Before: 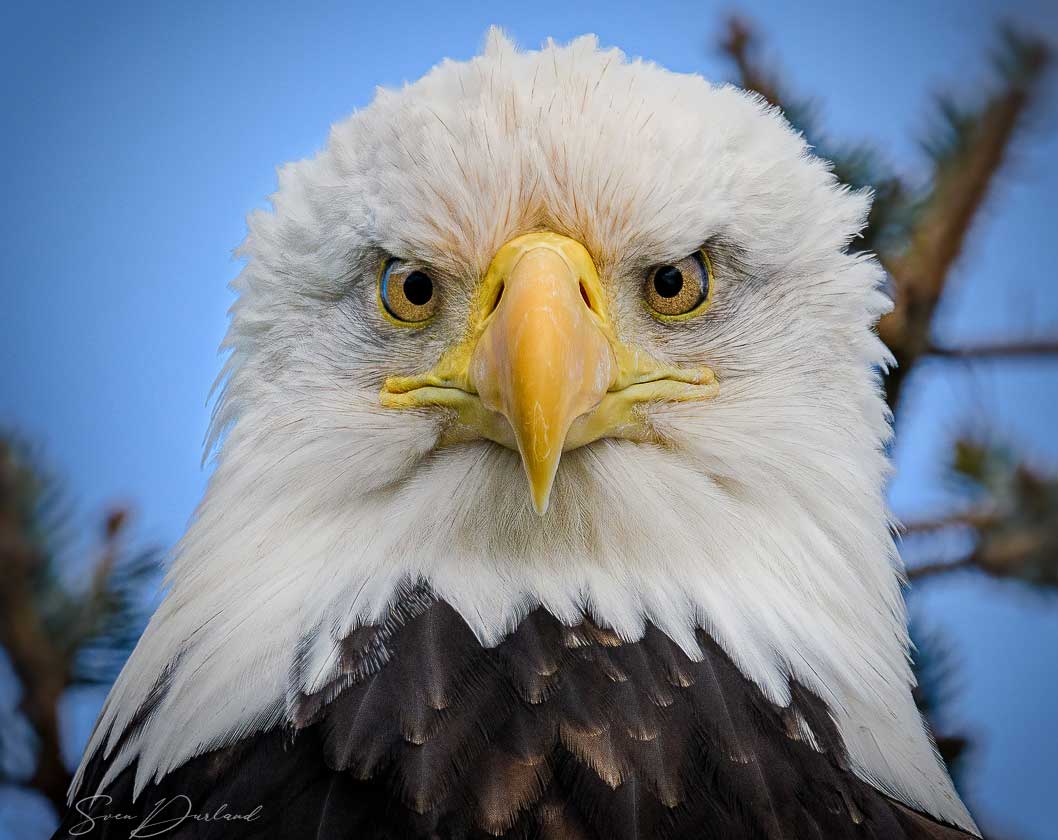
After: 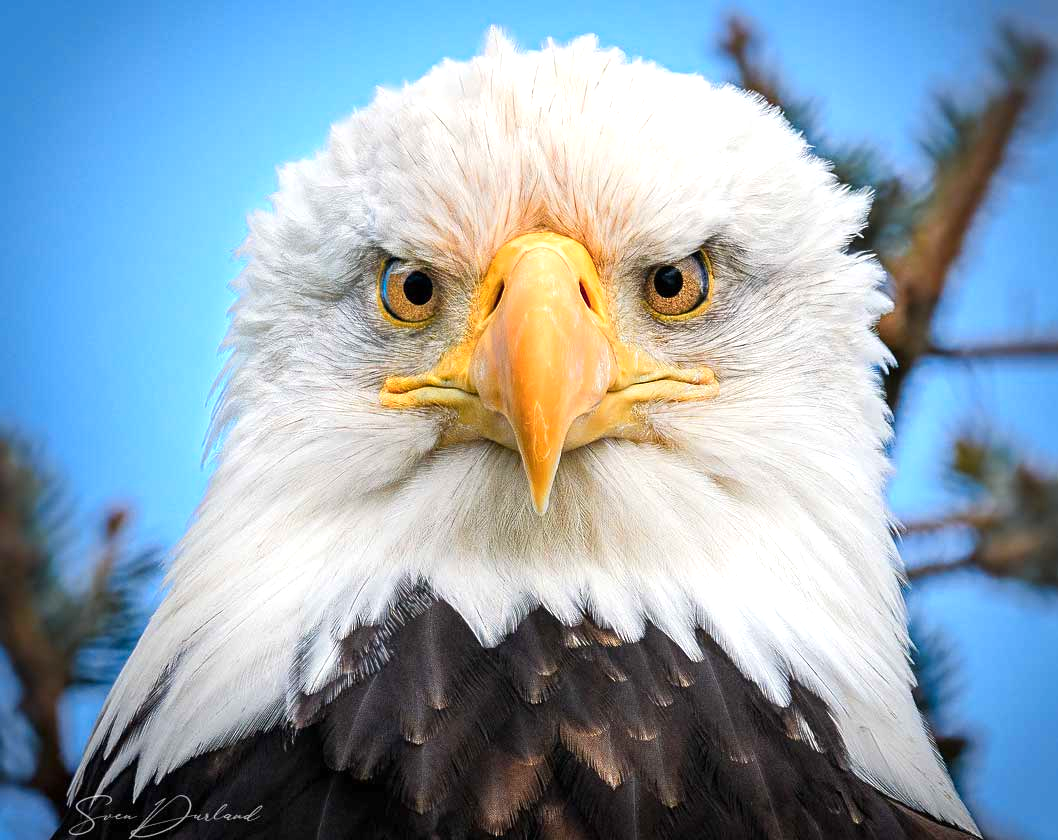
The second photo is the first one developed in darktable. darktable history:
color zones: curves: ch1 [(0.263, 0.53) (0.376, 0.287) (0.487, 0.512) (0.748, 0.547) (1, 0.513)]; ch2 [(0.262, 0.45) (0.751, 0.477)]
exposure: black level correction 0, exposure 0.703 EV, compensate highlight preservation false
